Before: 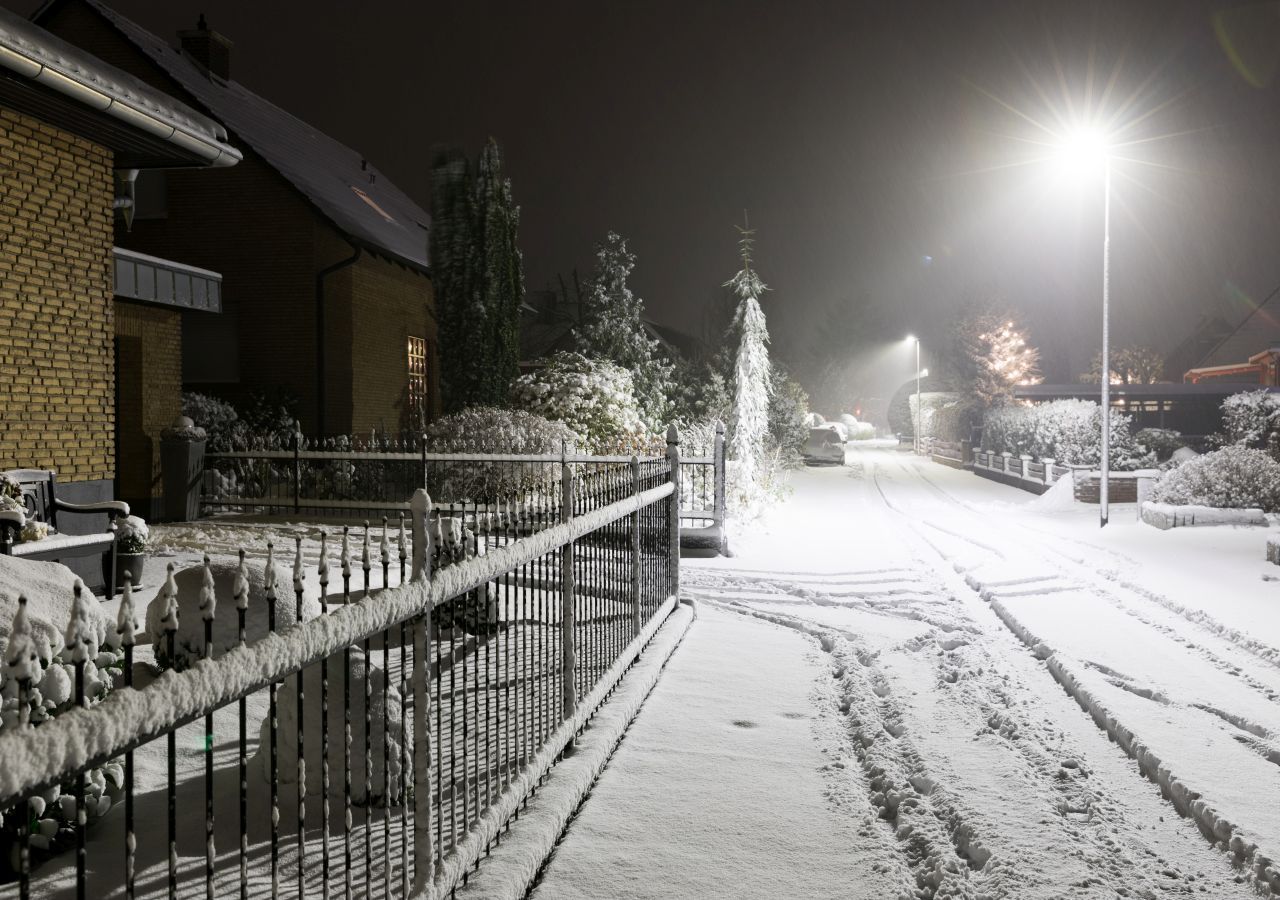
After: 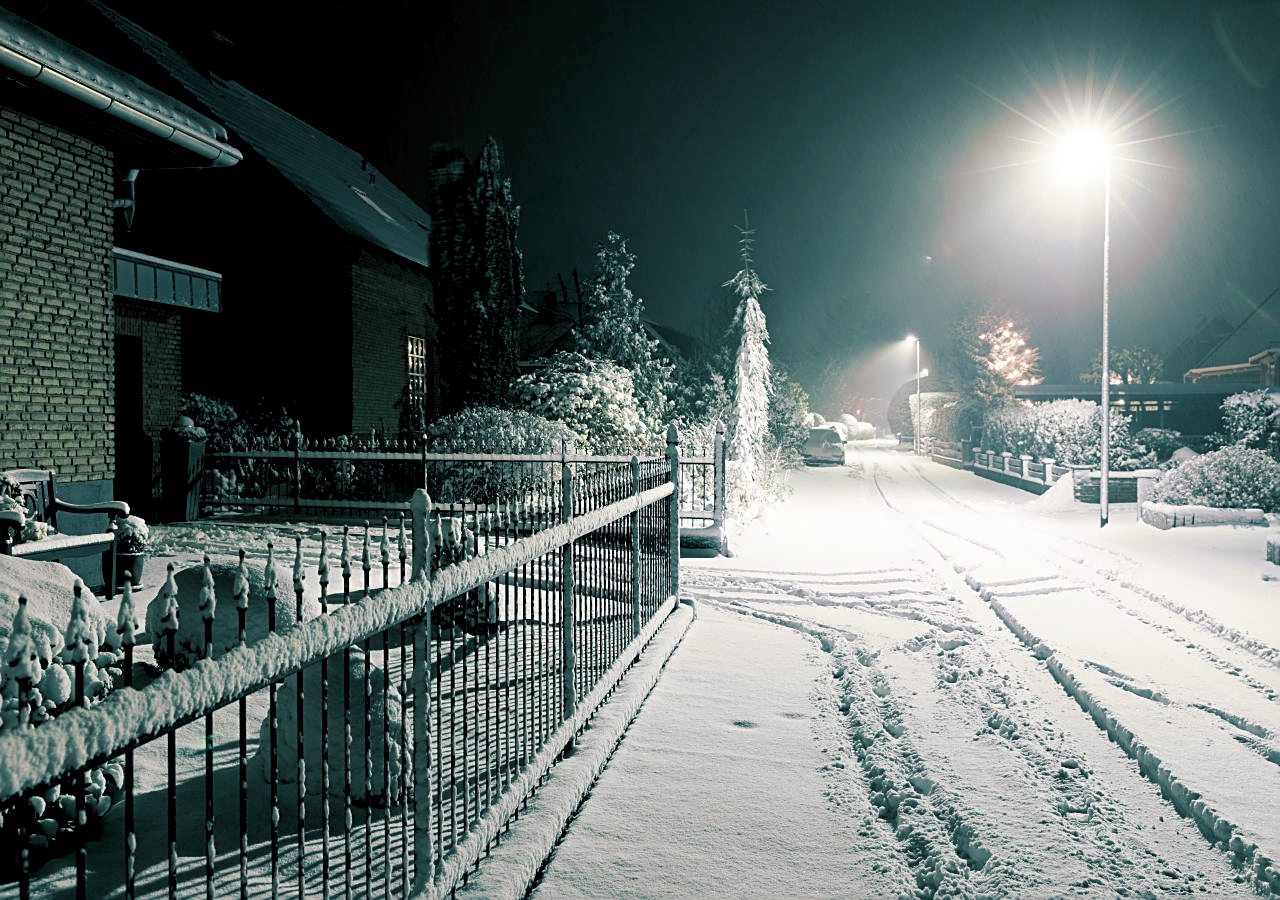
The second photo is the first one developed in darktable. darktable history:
split-toning: shadows › hue 186.43°, highlights › hue 49.29°, compress 30.29%
exposure: black level correction 0.009, compensate highlight preservation false
sharpen: on, module defaults
